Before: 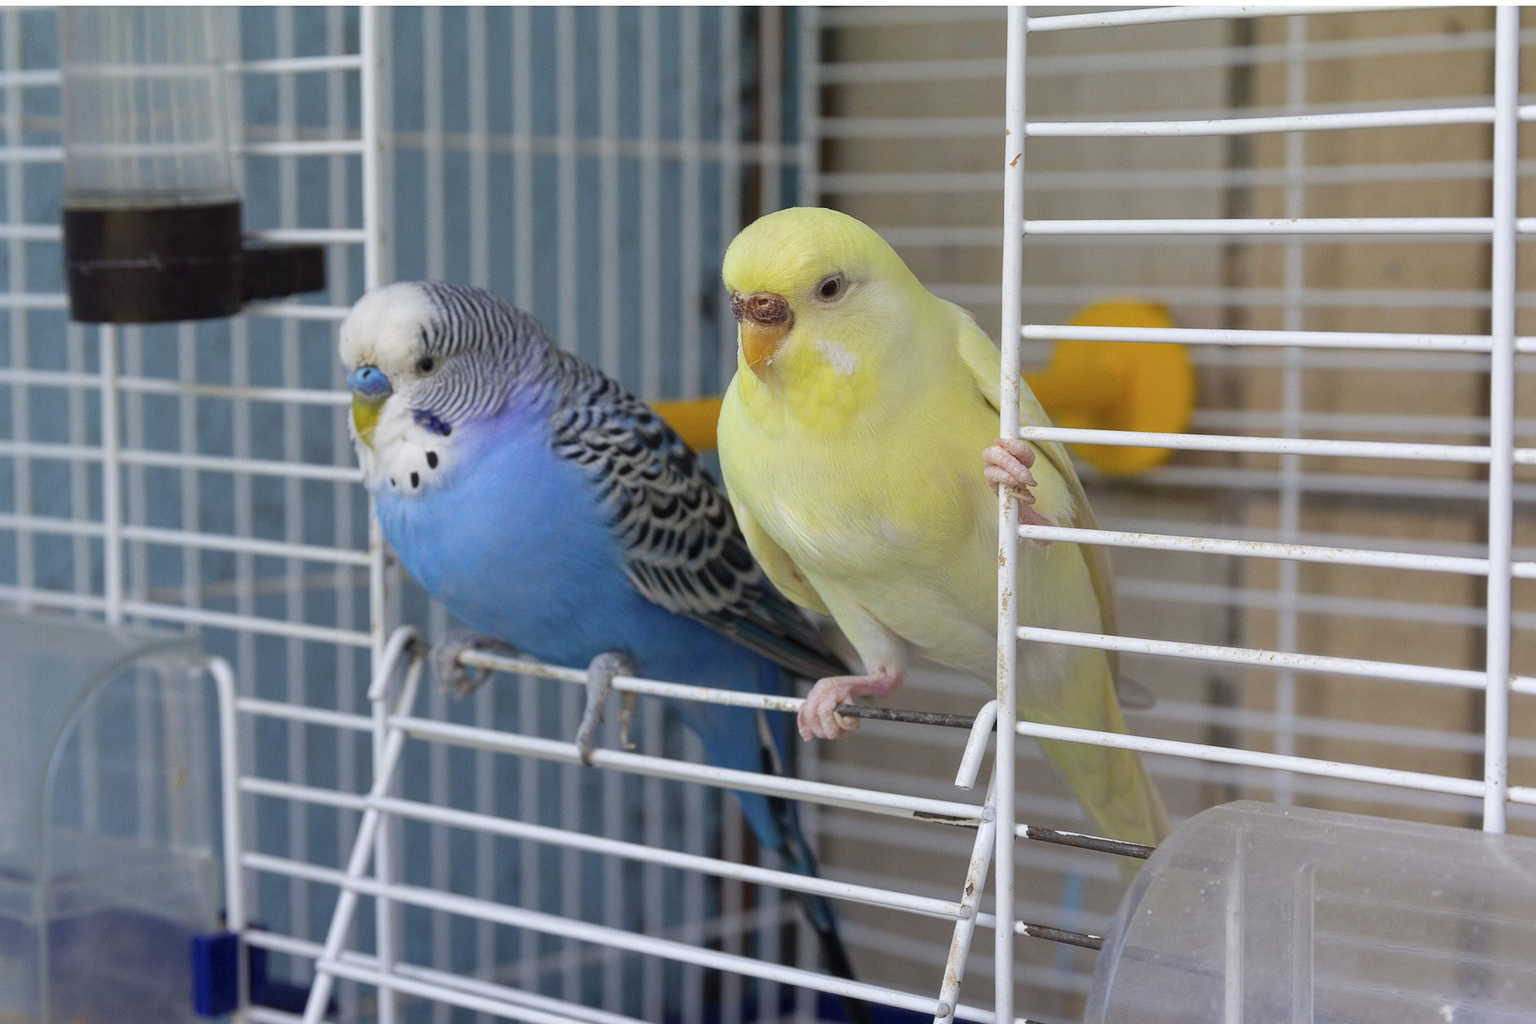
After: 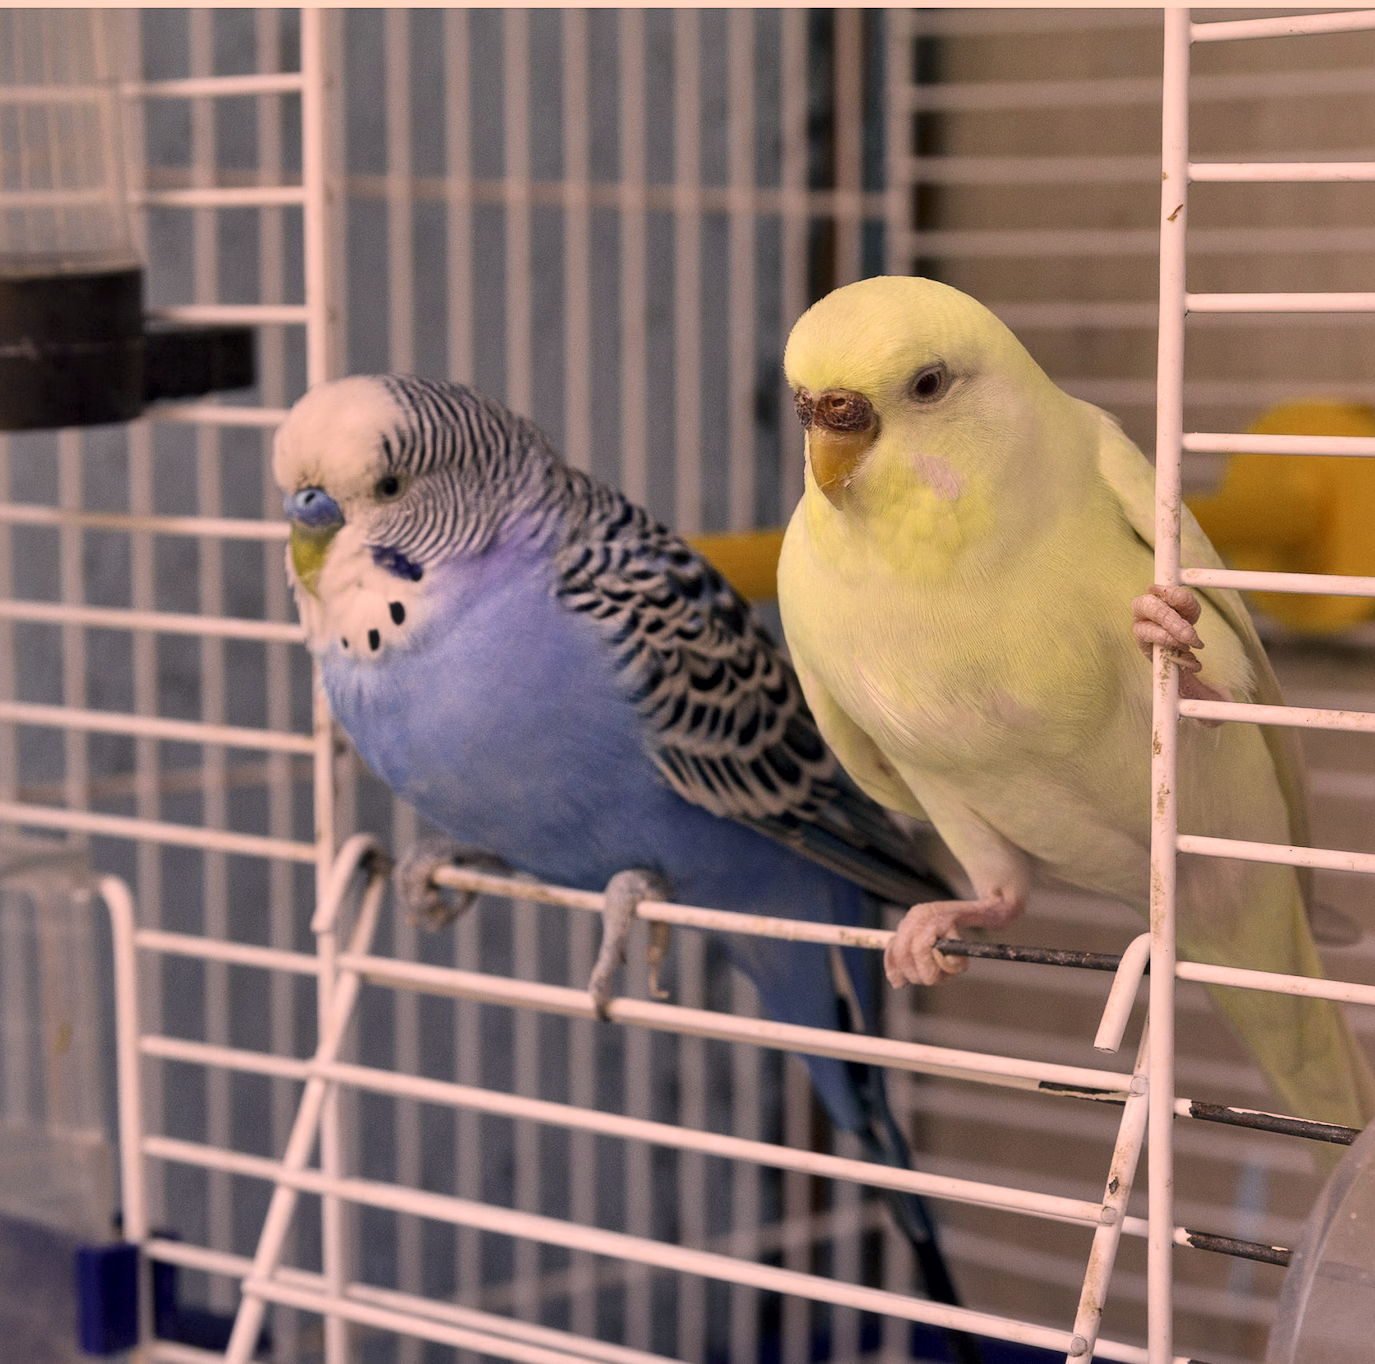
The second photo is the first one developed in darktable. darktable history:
color correction: highlights a* 22.44, highlights b* 21.7
local contrast: mode bilateral grid, contrast 24, coarseness 60, detail 152%, midtone range 0.2
crop and rotate: left 8.762%, right 24.064%
color zones: curves: ch0 [(0, 0.5) (0.125, 0.4) (0.25, 0.5) (0.375, 0.4) (0.5, 0.4) (0.625, 0.35) (0.75, 0.35) (0.875, 0.5)]; ch1 [(0, 0.35) (0.125, 0.45) (0.25, 0.35) (0.375, 0.35) (0.5, 0.35) (0.625, 0.35) (0.75, 0.45) (0.875, 0.35)]; ch2 [(0, 0.6) (0.125, 0.5) (0.25, 0.5) (0.375, 0.6) (0.5, 0.6) (0.625, 0.5) (0.75, 0.5) (0.875, 0.5)]
